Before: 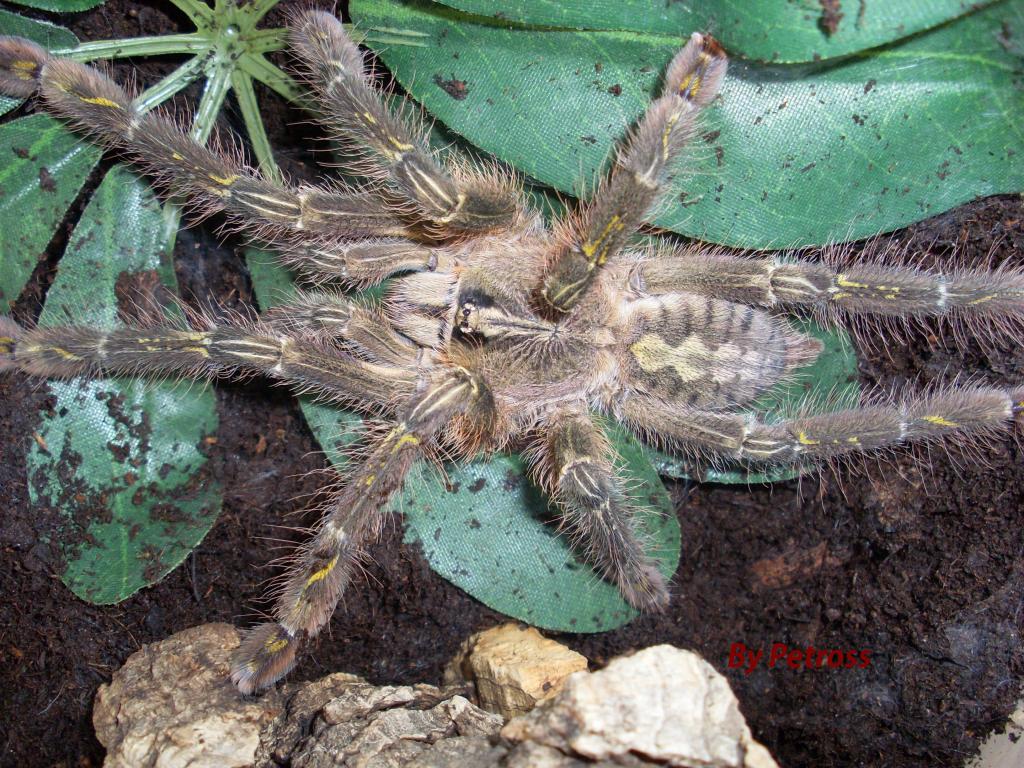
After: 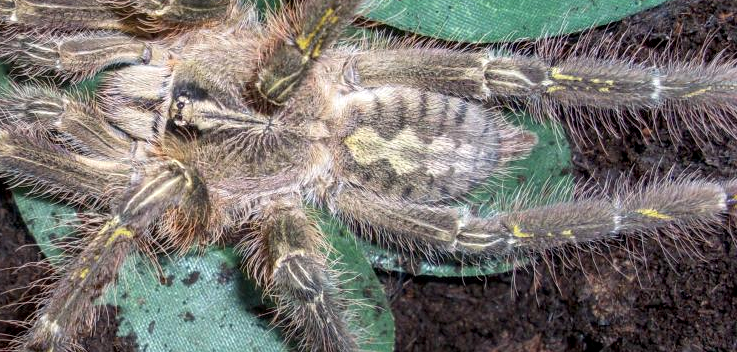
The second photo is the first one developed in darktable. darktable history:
exposure: exposure -0.01 EV, compensate highlight preservation false
crop and rotate: left 27.938%, top 27.046%, bottom 27.046%
local contrast: detail 130%
